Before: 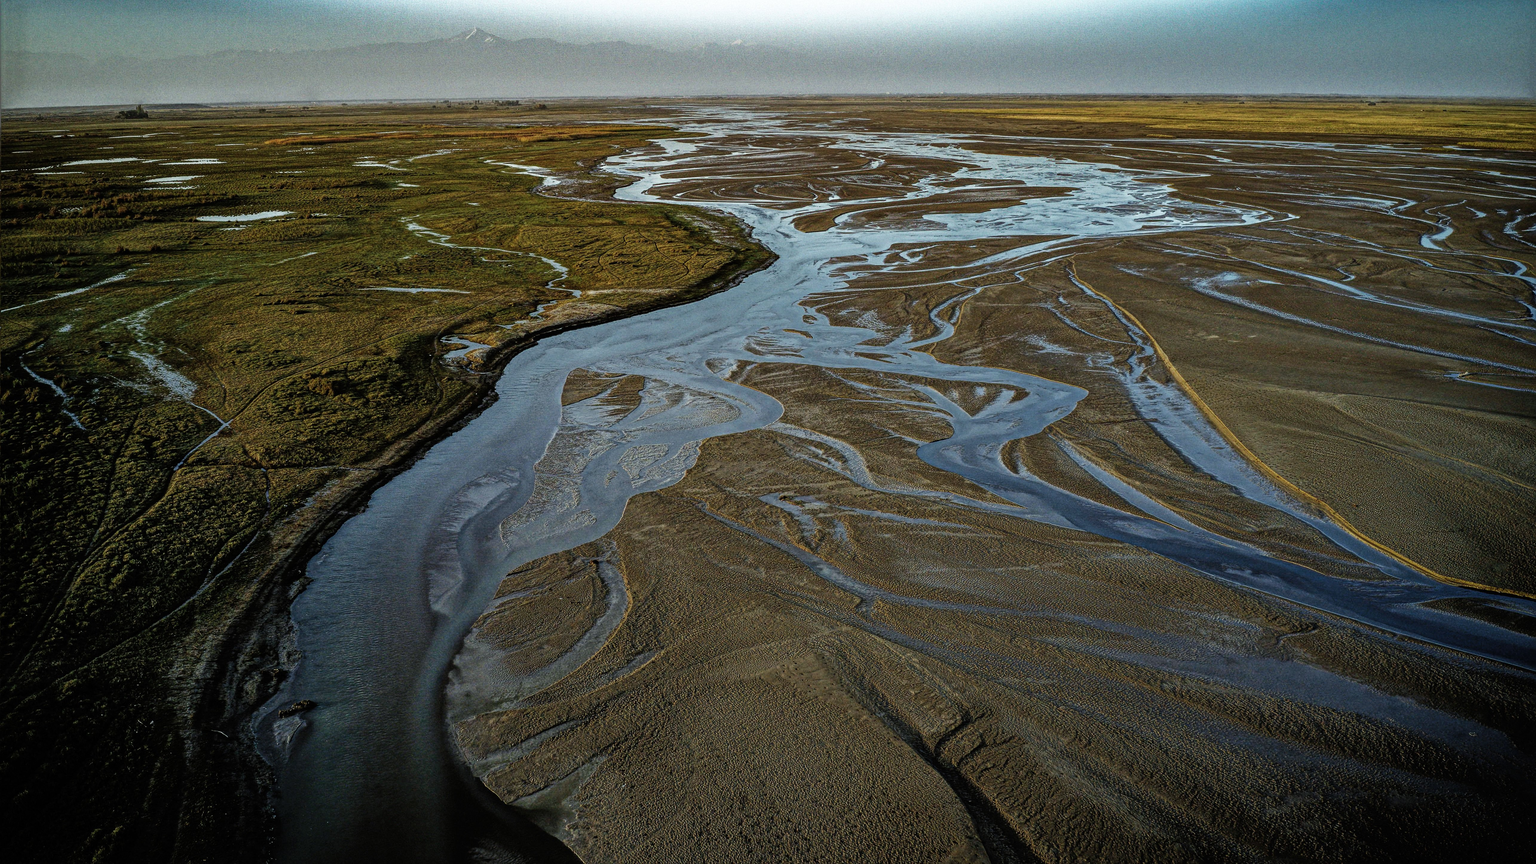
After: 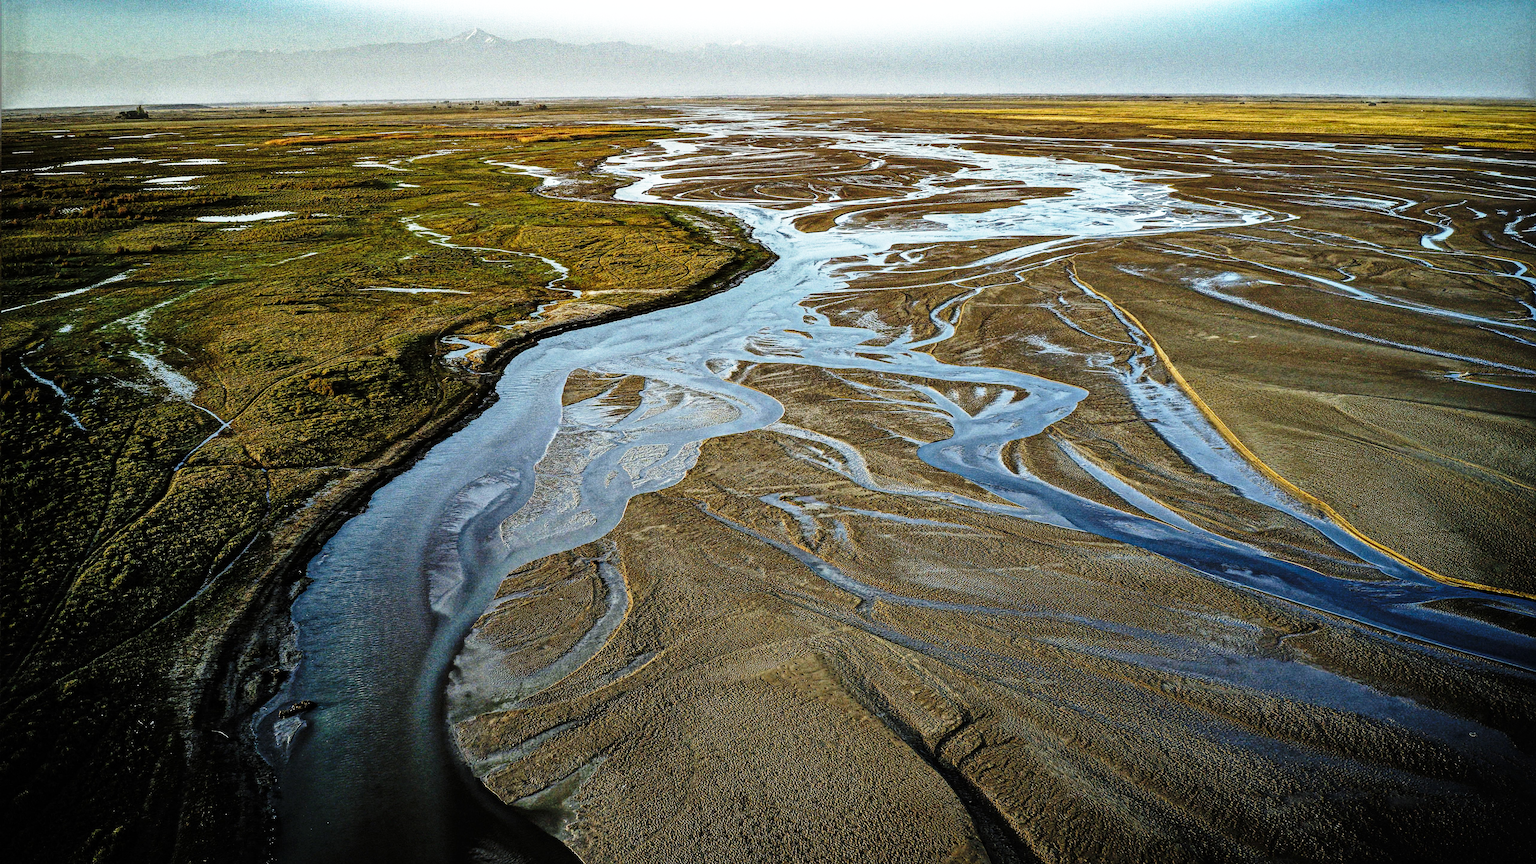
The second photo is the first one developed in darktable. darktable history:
local contrast: mode bilateral grid, contrast 10, coarseness 25, detail 115%, midtone range 0.2
base curve: curves: ch0 [(0, 0) (0.026, 0.03) (0.109, 0.232) (0.351, 0.748) (0.669, 0.968) (1, 1)], preserve colors none
